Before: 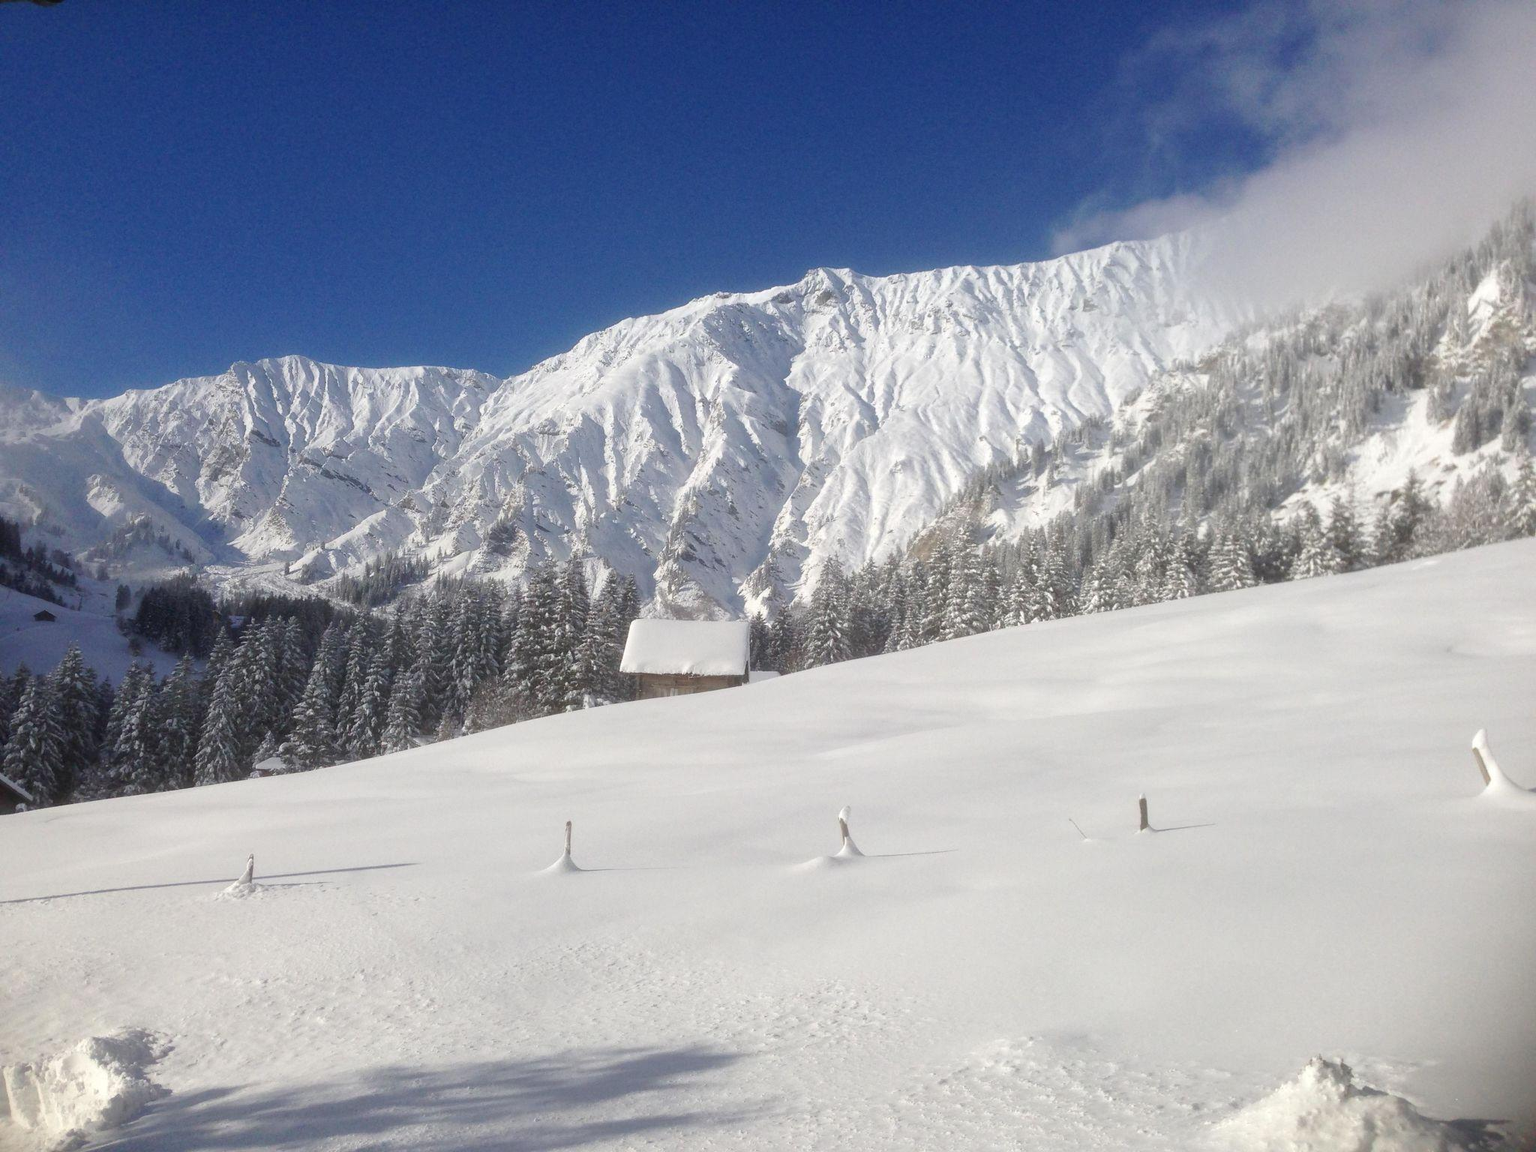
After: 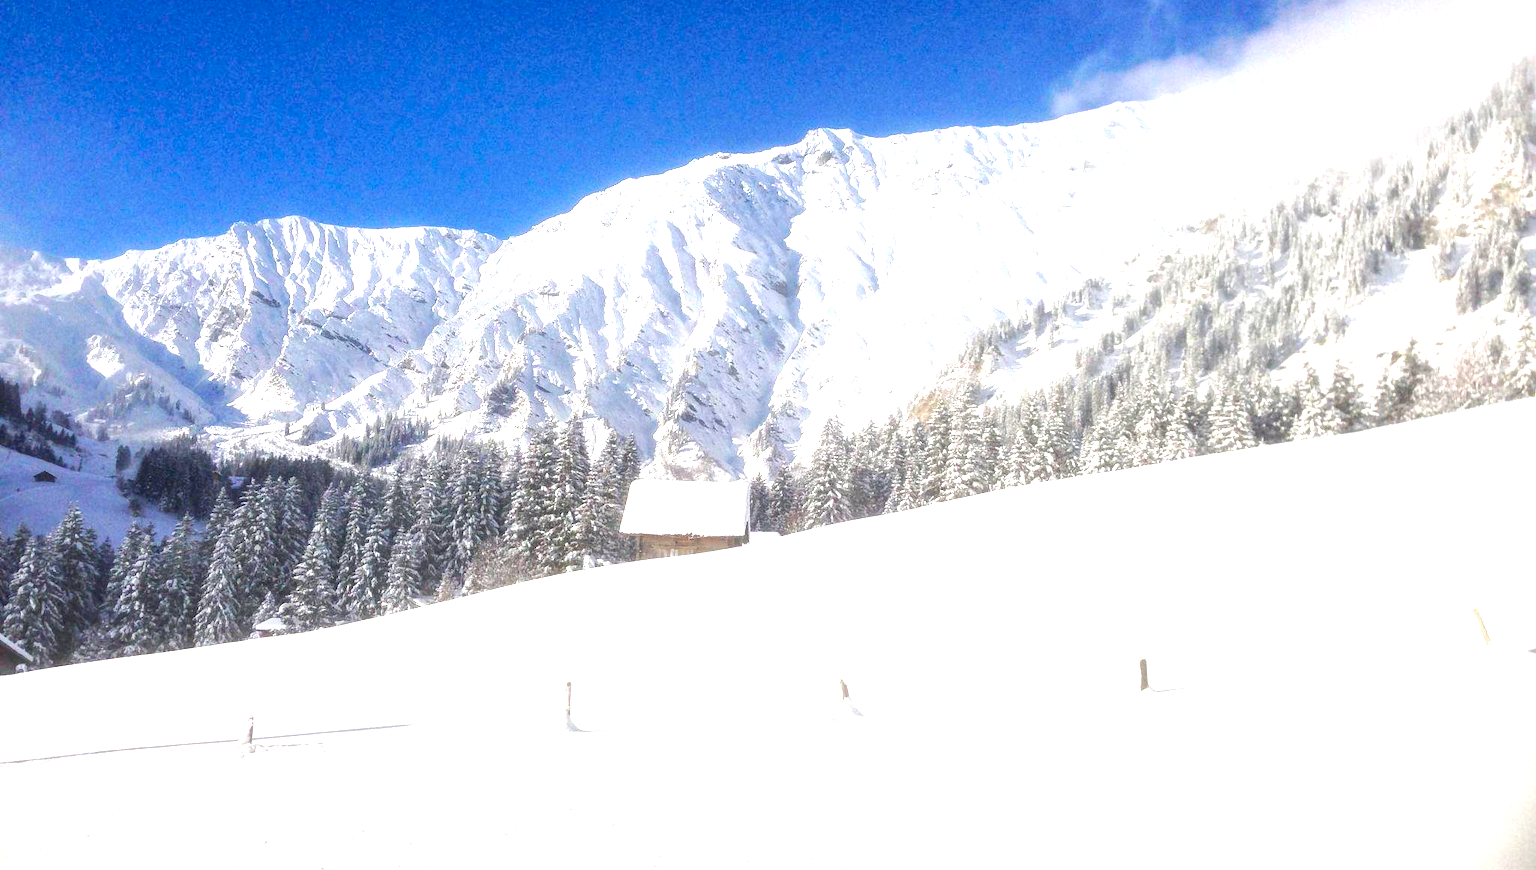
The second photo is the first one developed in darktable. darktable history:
local contrast: on, module defaults
color balance rgb: shadows lift › chroma 2.053%, shadows lift › hue 248.03°, linear chroma grading › global chroma 0.654%, perceptual saturation grading › global saturation 36.995%, perceptual brilliance grading › highlights 7.089%, perceptual brilliance grading › mid-tones 17.979%, perceptual brilliance grading › shadows -5.424%
exposure: black level correction 0, exposure 1 EV, compensate exposure bias true, compensate highlight preservation false
crop and rotate: top 12.128%, bottom 12.306%
